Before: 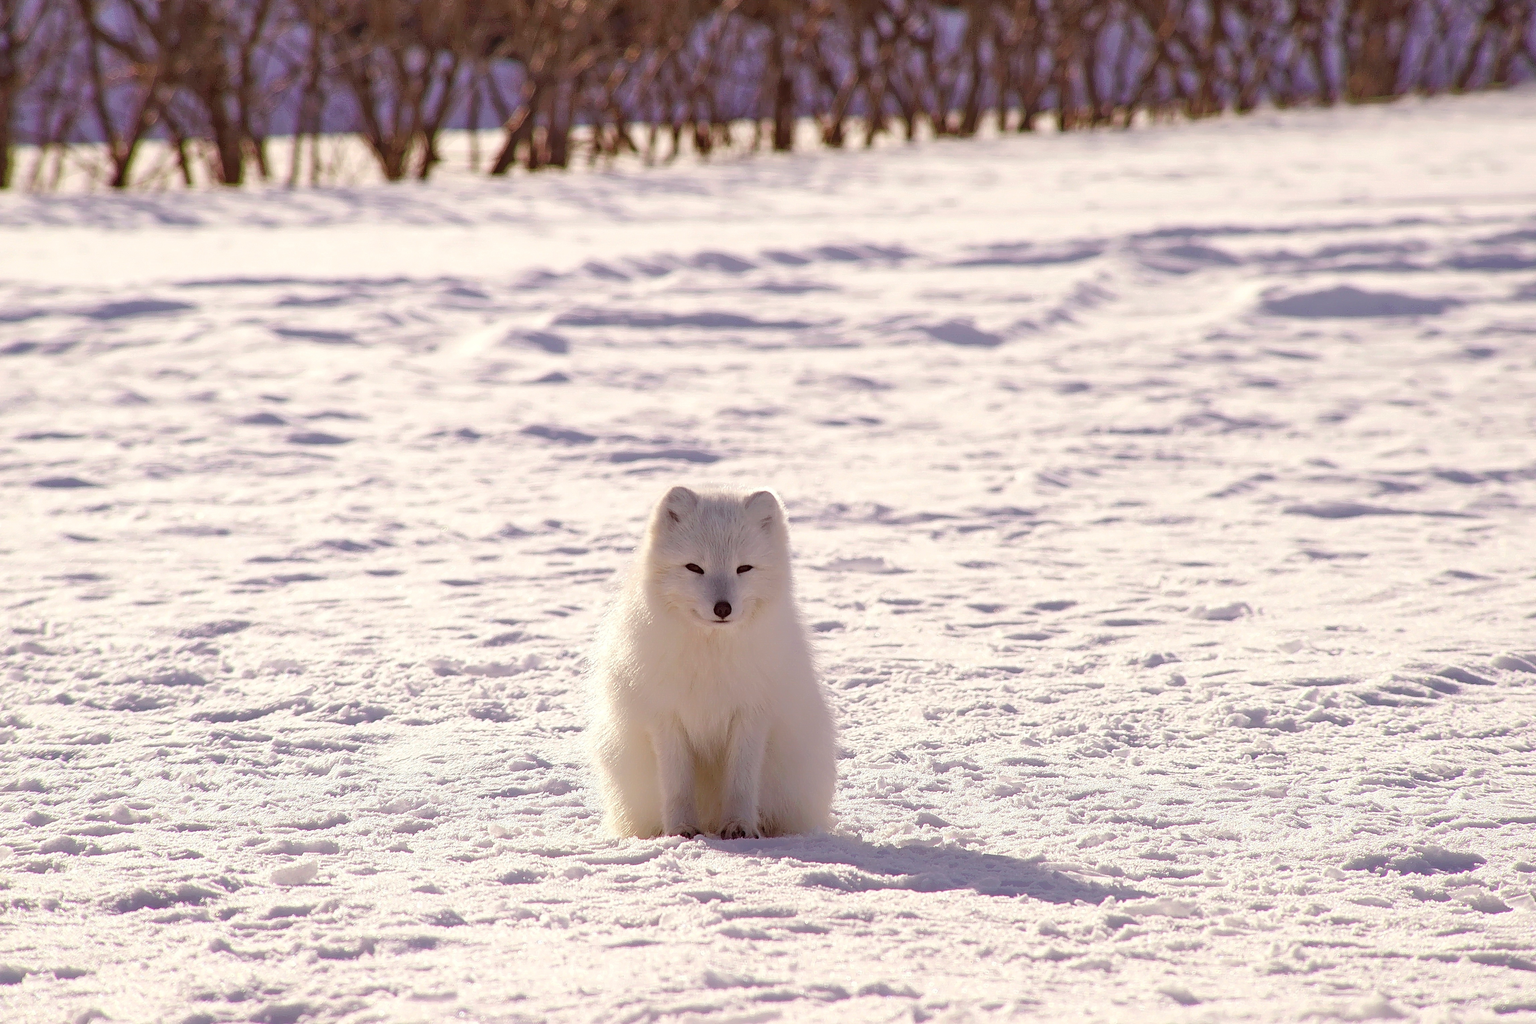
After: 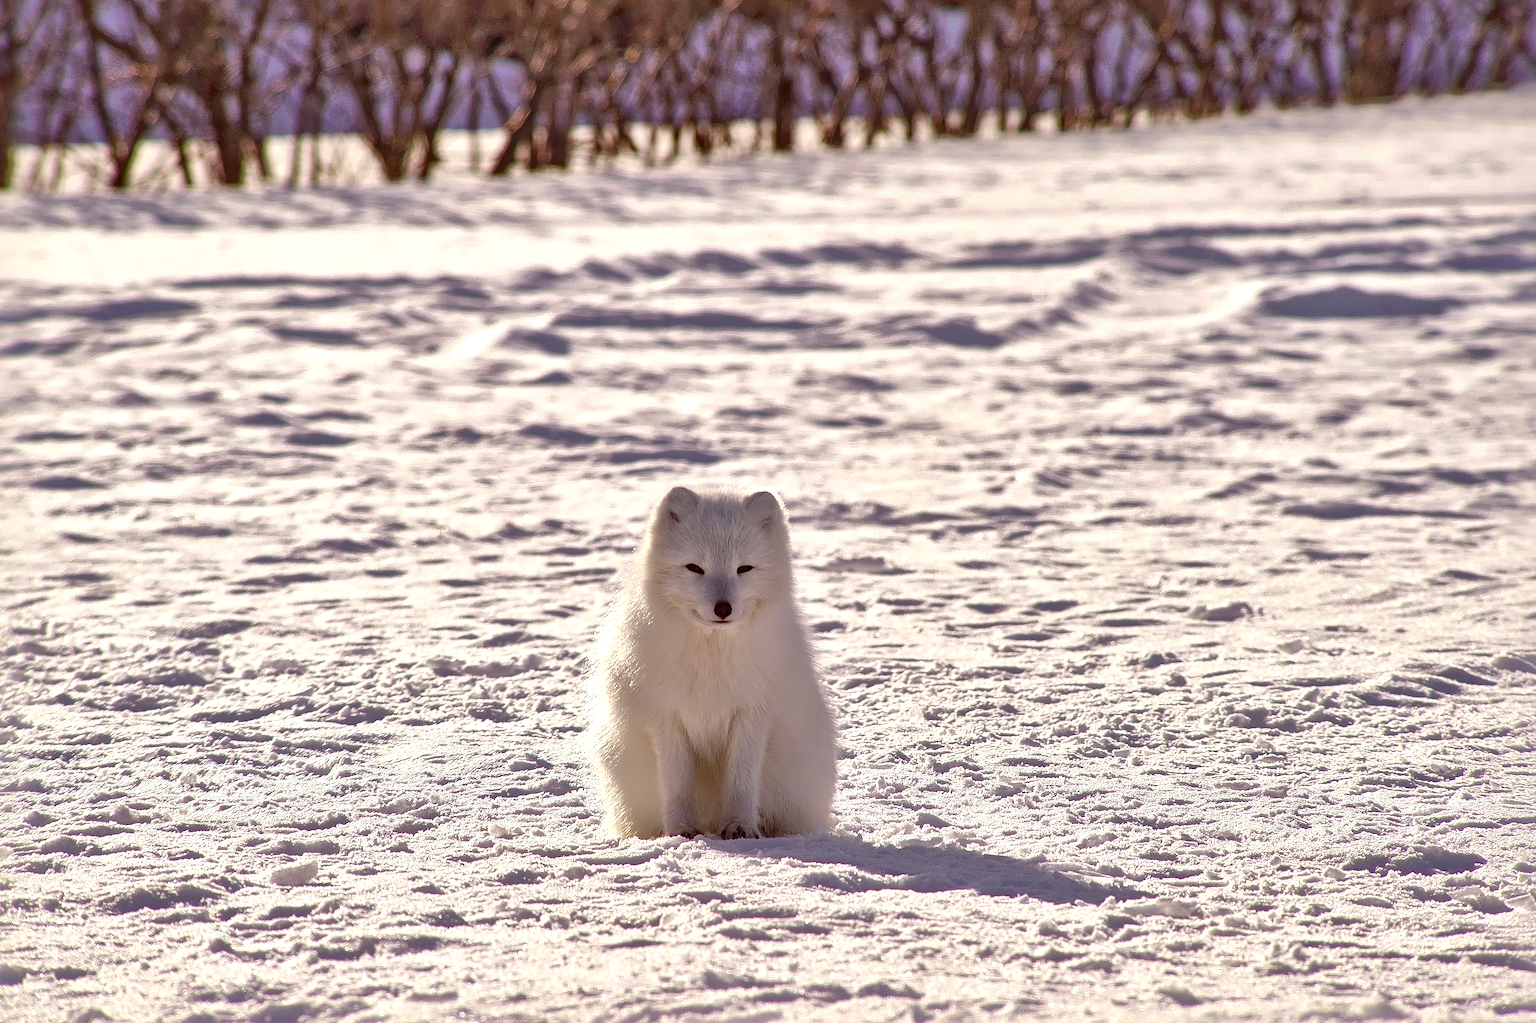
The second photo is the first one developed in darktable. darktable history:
local contrast: mode bilateral grid, contrast 100, coarseness 100, detail 165%, midtone range 0.2
sharpen: amount 0.2
shadows and highlights: on, module defaults
